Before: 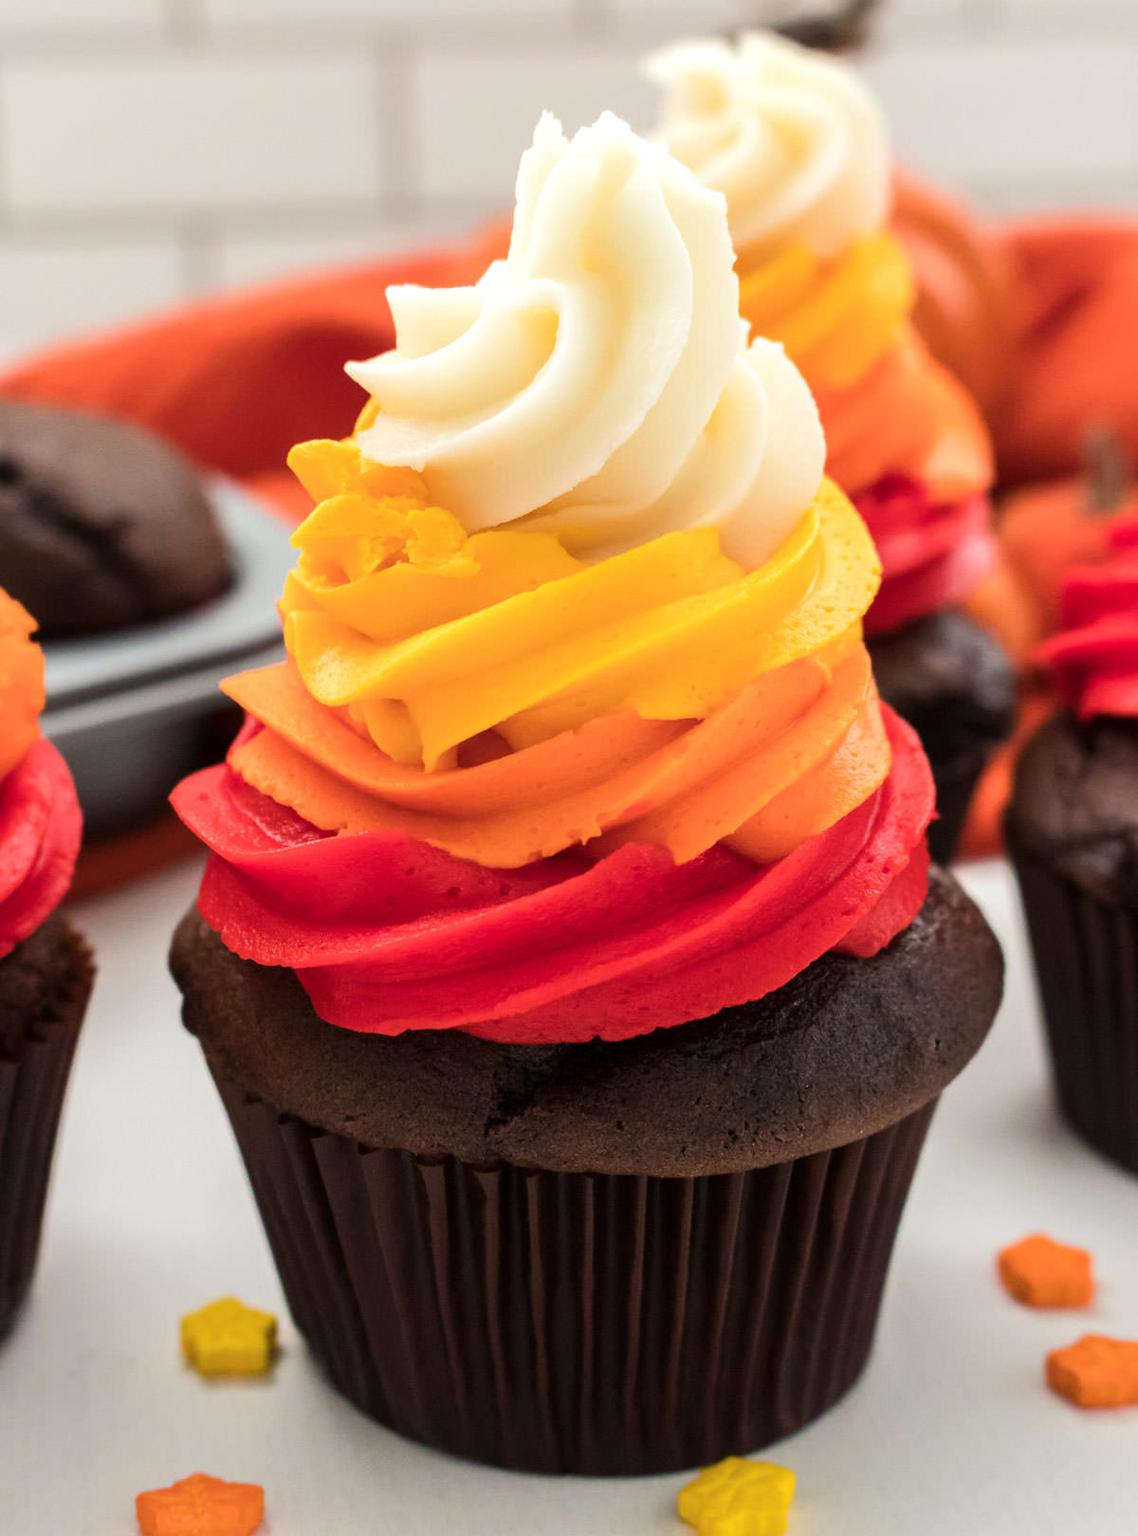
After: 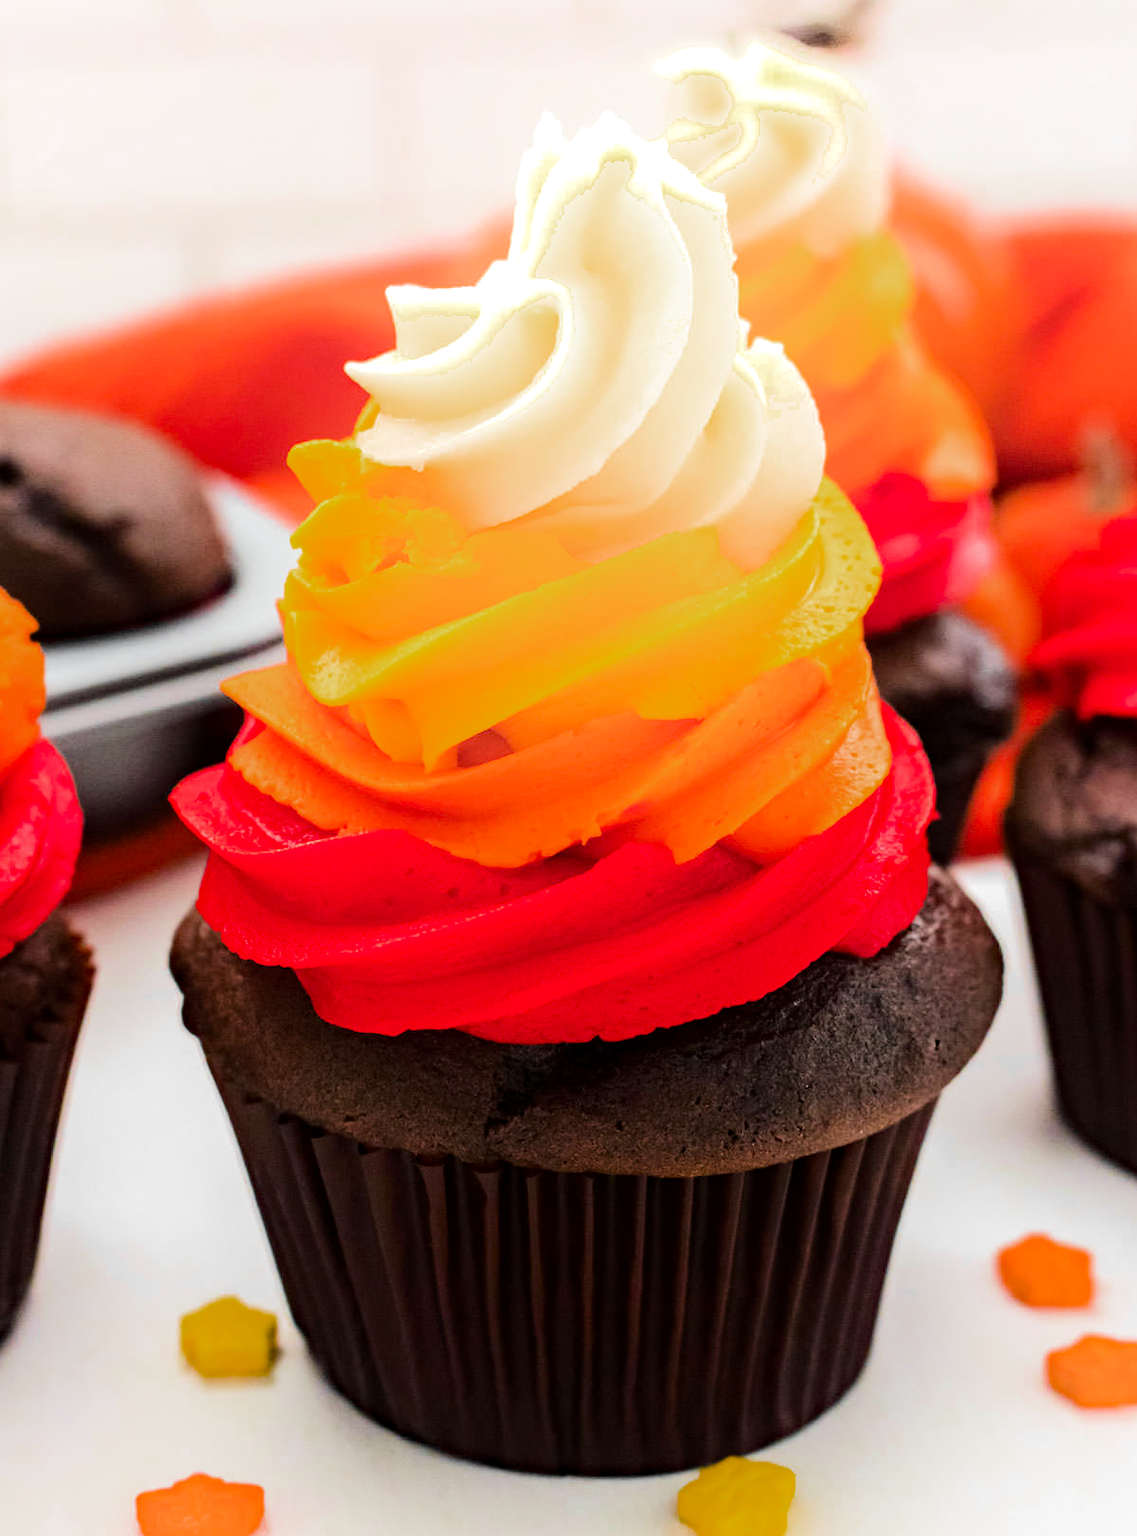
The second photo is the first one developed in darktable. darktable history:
haze removal: strength 0.278, distance 0.245, compatibility mode true, adaptive false
tone equalizer: -7 EV 0.153 EV, -6 EV 0.634 EV, -5 EV 1.11 EV, -4 EV 1.31 EV, -3 EV 1.17 EV, -2 EV 0.6 EV, -1 EV 0.151 EV, edges refinement/feathering 500, mask exposure compensation -1.57 EV, preserve details no
exposure: black level correction 0.001, compensate highlight preservation false
shadows and highlights: shadows -39.99, highlights 62.65, soften with gaussian
color zones: curves: ch0 [(0.004, 0.388) (0.125, 0.392) (0.25, 0.404) (0.375, 0.5) (0.5, 0.5) (0.625, 0.5) (0.75, 0.5) (0.875, 0.5)]; ch1 [(0, 0.5) (0.125, 0.5) (0.25, 0.5) (0.375, 0.124) (0.524, 0.124) (0.645, 0.128) (0.789, 0.132) (0.914, 0.096) (0.998, 0.068)]
